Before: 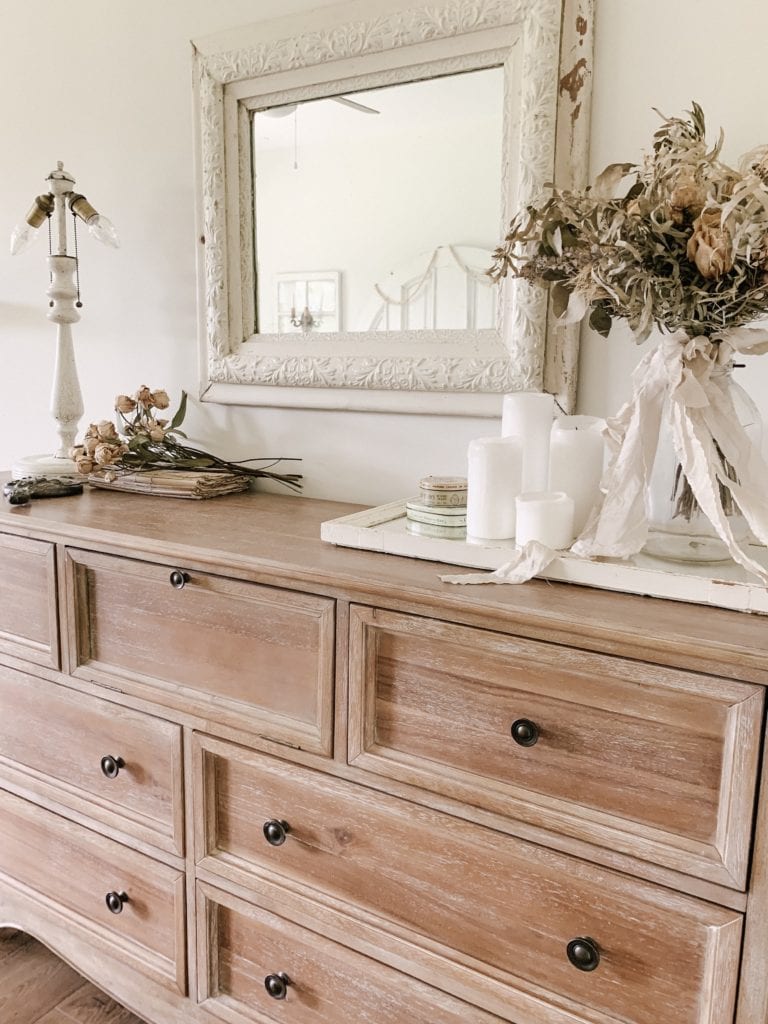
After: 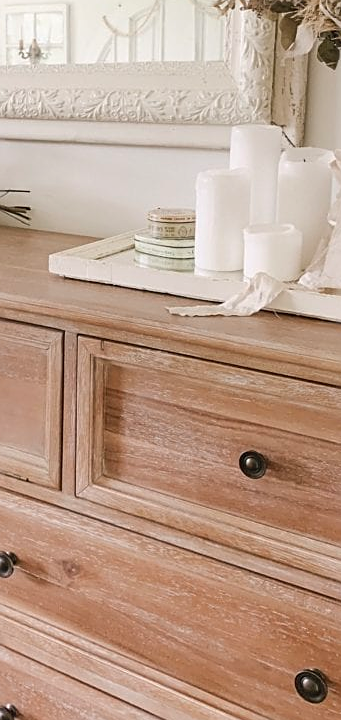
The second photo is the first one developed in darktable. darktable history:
crop: left 35.432%, top 26.233%, right 20.145%, bottom 3.432%
contrast equalizer: octaves 7, y [[0.6 ×6], [0.55 ×6], [0 ×6], [0 ×6], [0 ×6]], mix -0.3
sharpen: on, module defaults
